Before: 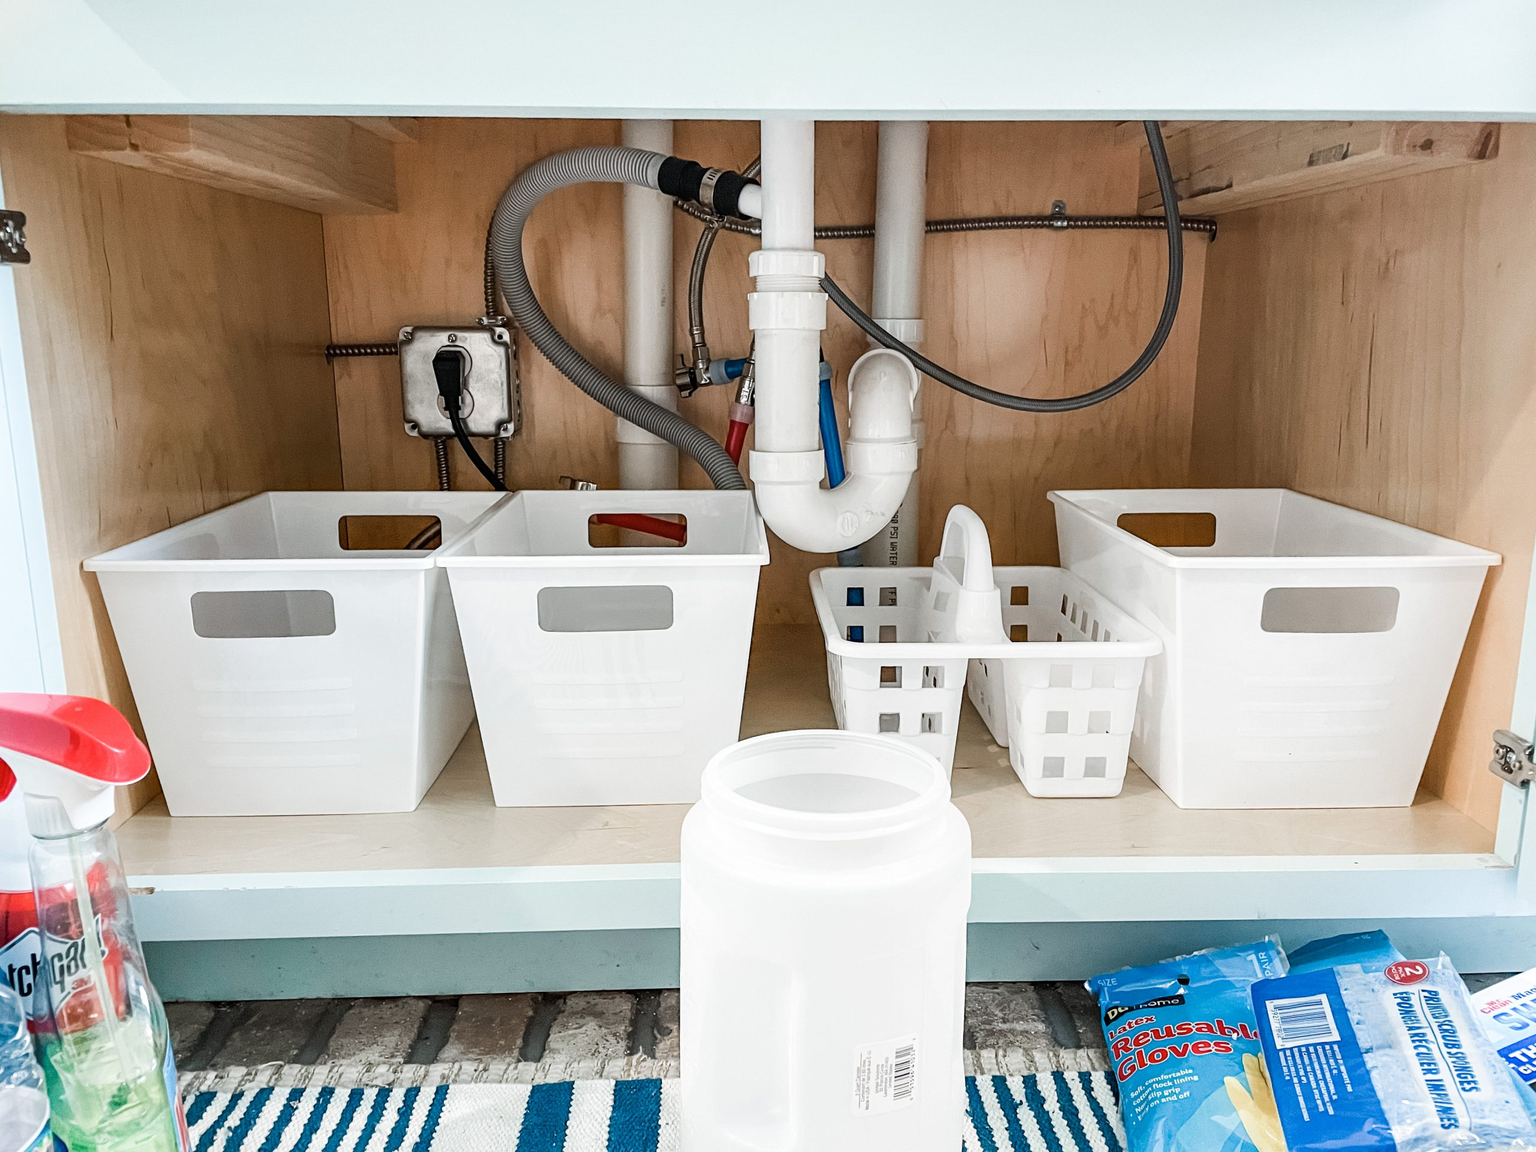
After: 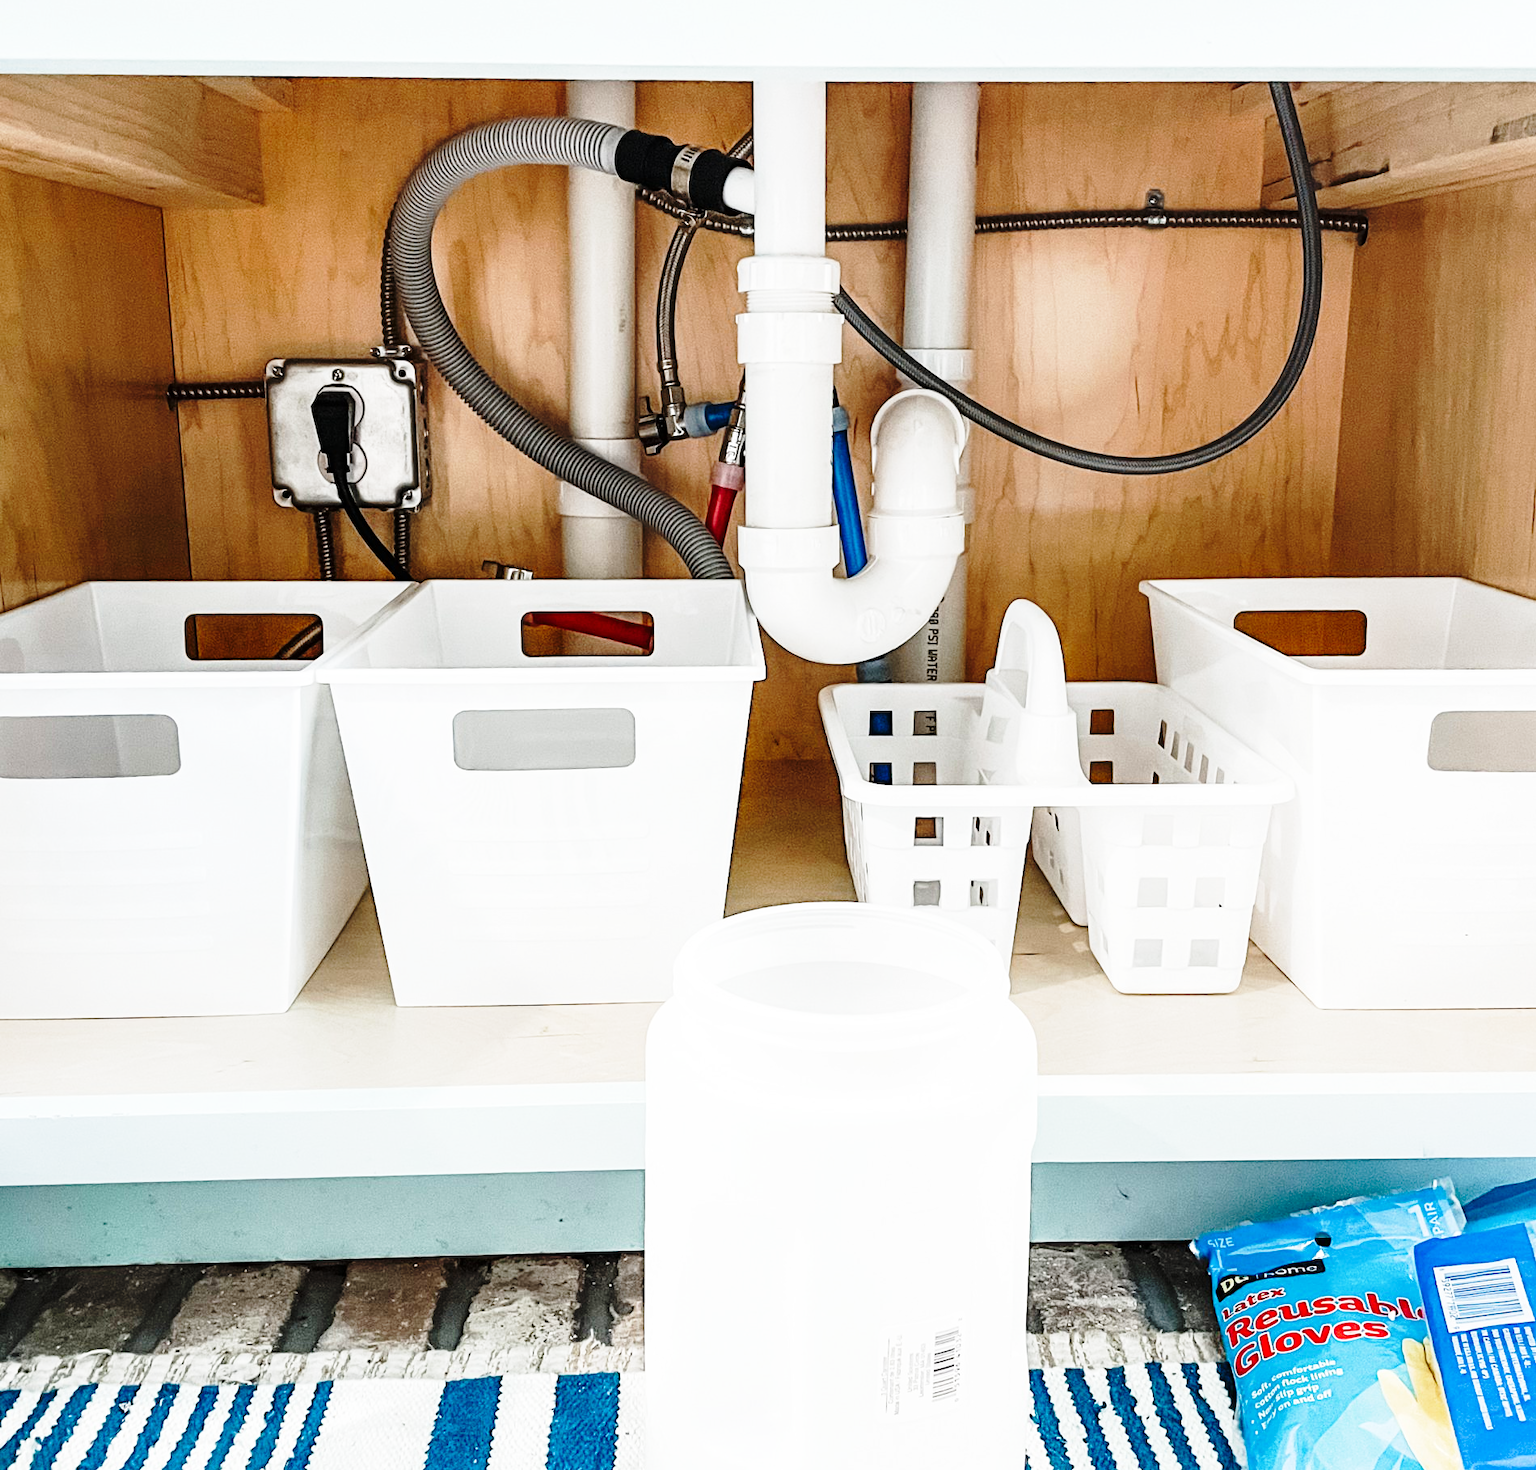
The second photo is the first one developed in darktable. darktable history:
crop and rotate: left 13.15%, top 5.251%, right 12.609%
base curve: curves: ch0 [(0, 0) (0.04, 0.03) (0.133, 0.232) (0.448, 0.748) (0.843, 0.968) (1, 1)], preserve colors none
